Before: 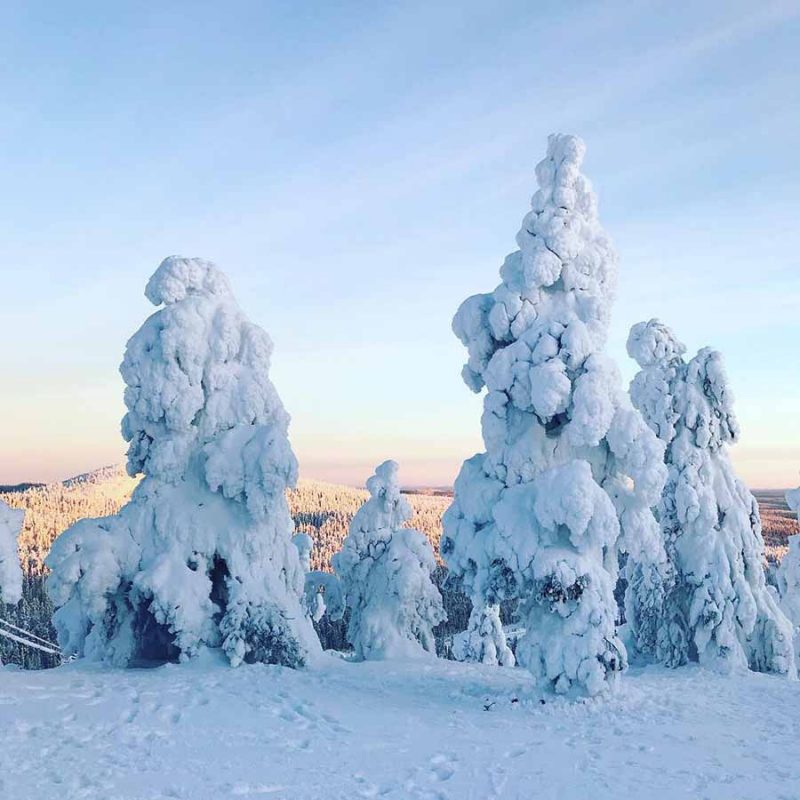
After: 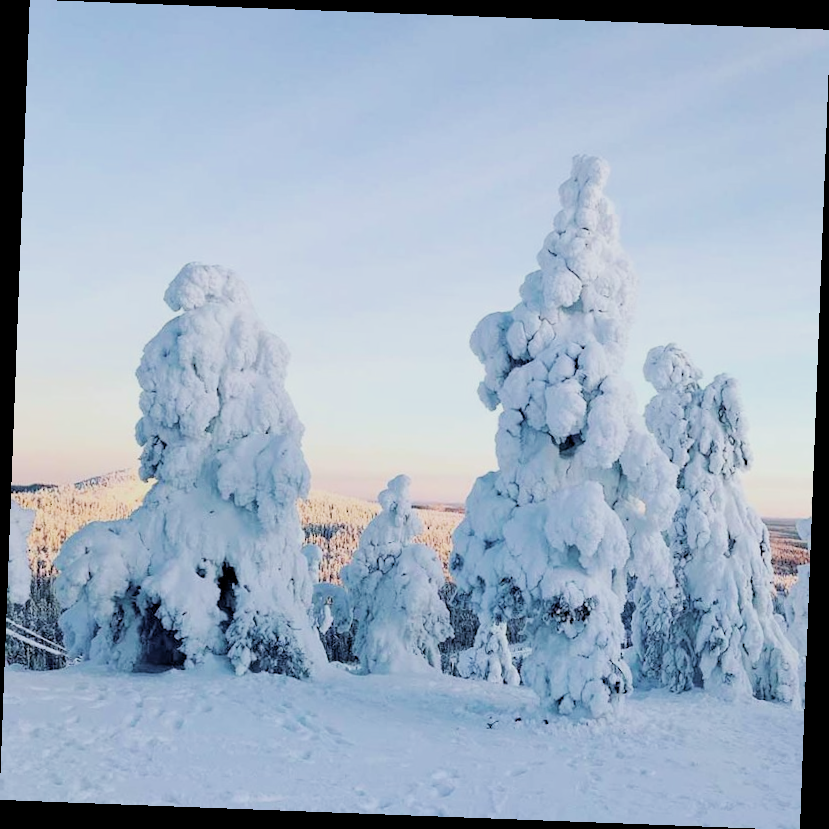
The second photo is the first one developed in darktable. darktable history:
rgb levels: levels [[0.01, 0.419, 0.839], [0, 0.5, 1], [0, 0.5, 1]]
contrast brightness saturation: saturation -0.1
rotate and perspective: rotation 2.17°, automatic cropping off
filmic rgb: black relative exposure -5 EV, hardness 2.88, contrast 1.1
